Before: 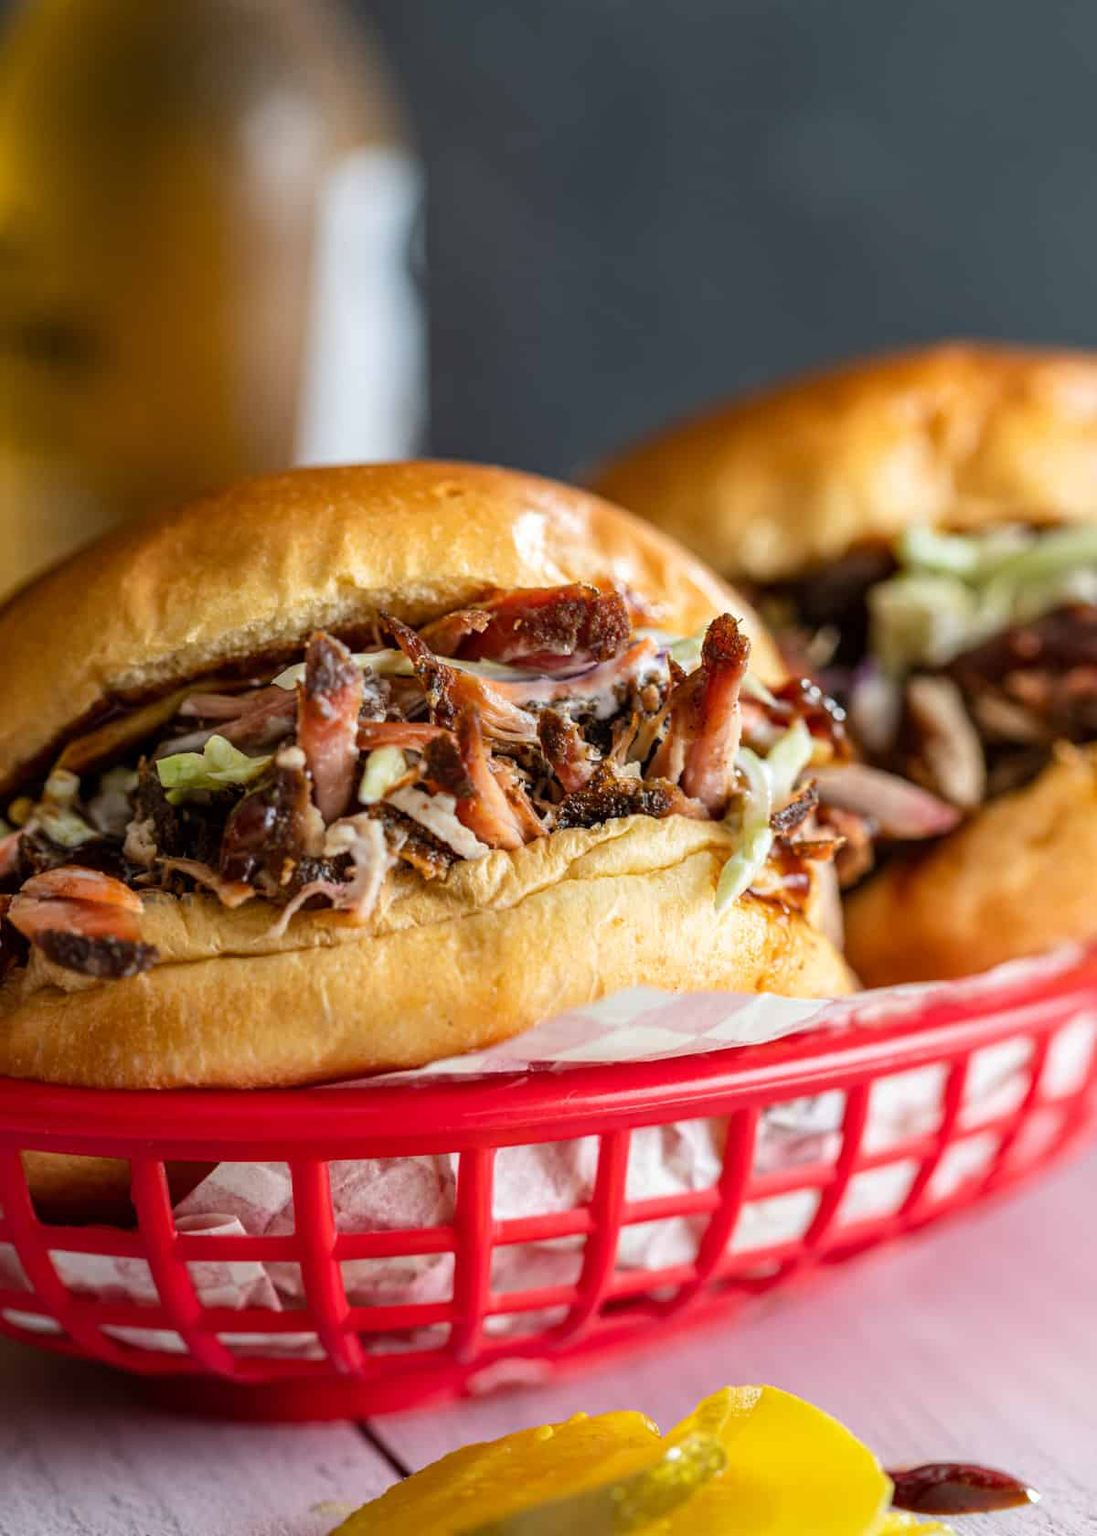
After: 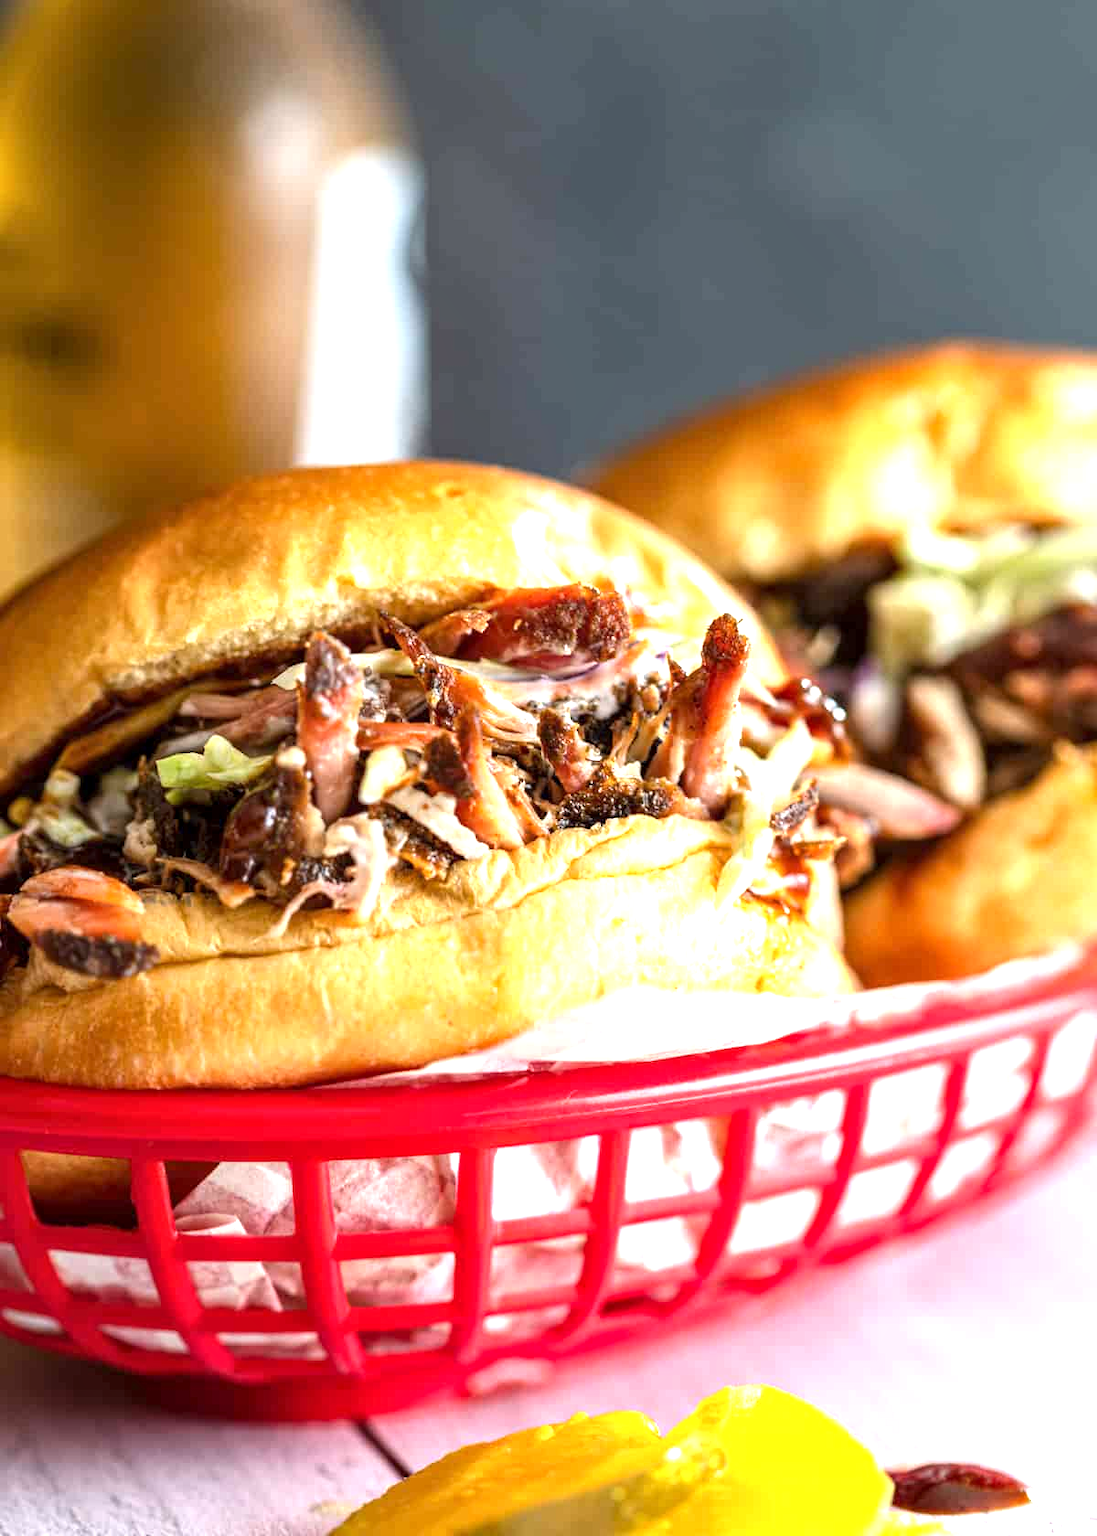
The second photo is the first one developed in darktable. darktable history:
exposure: exposure 1.062 EV, compensate highlight preservation false
local contrast: highlights 102%, shadows 98%, detail 120%, midtone range 0.2
